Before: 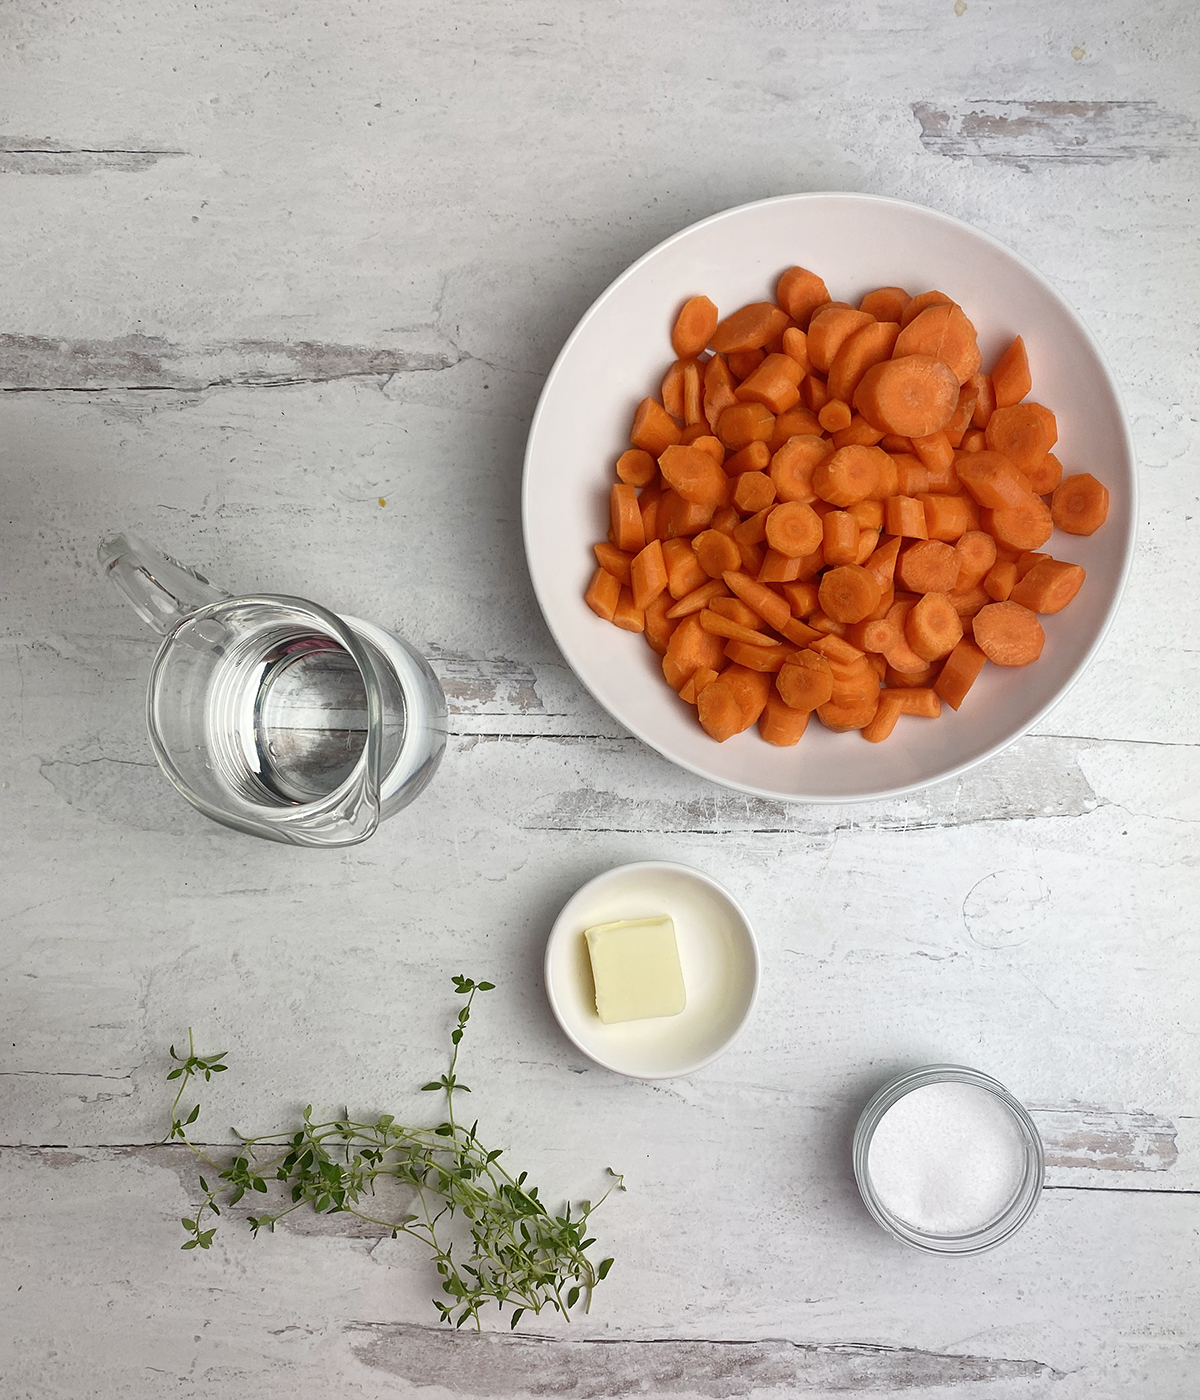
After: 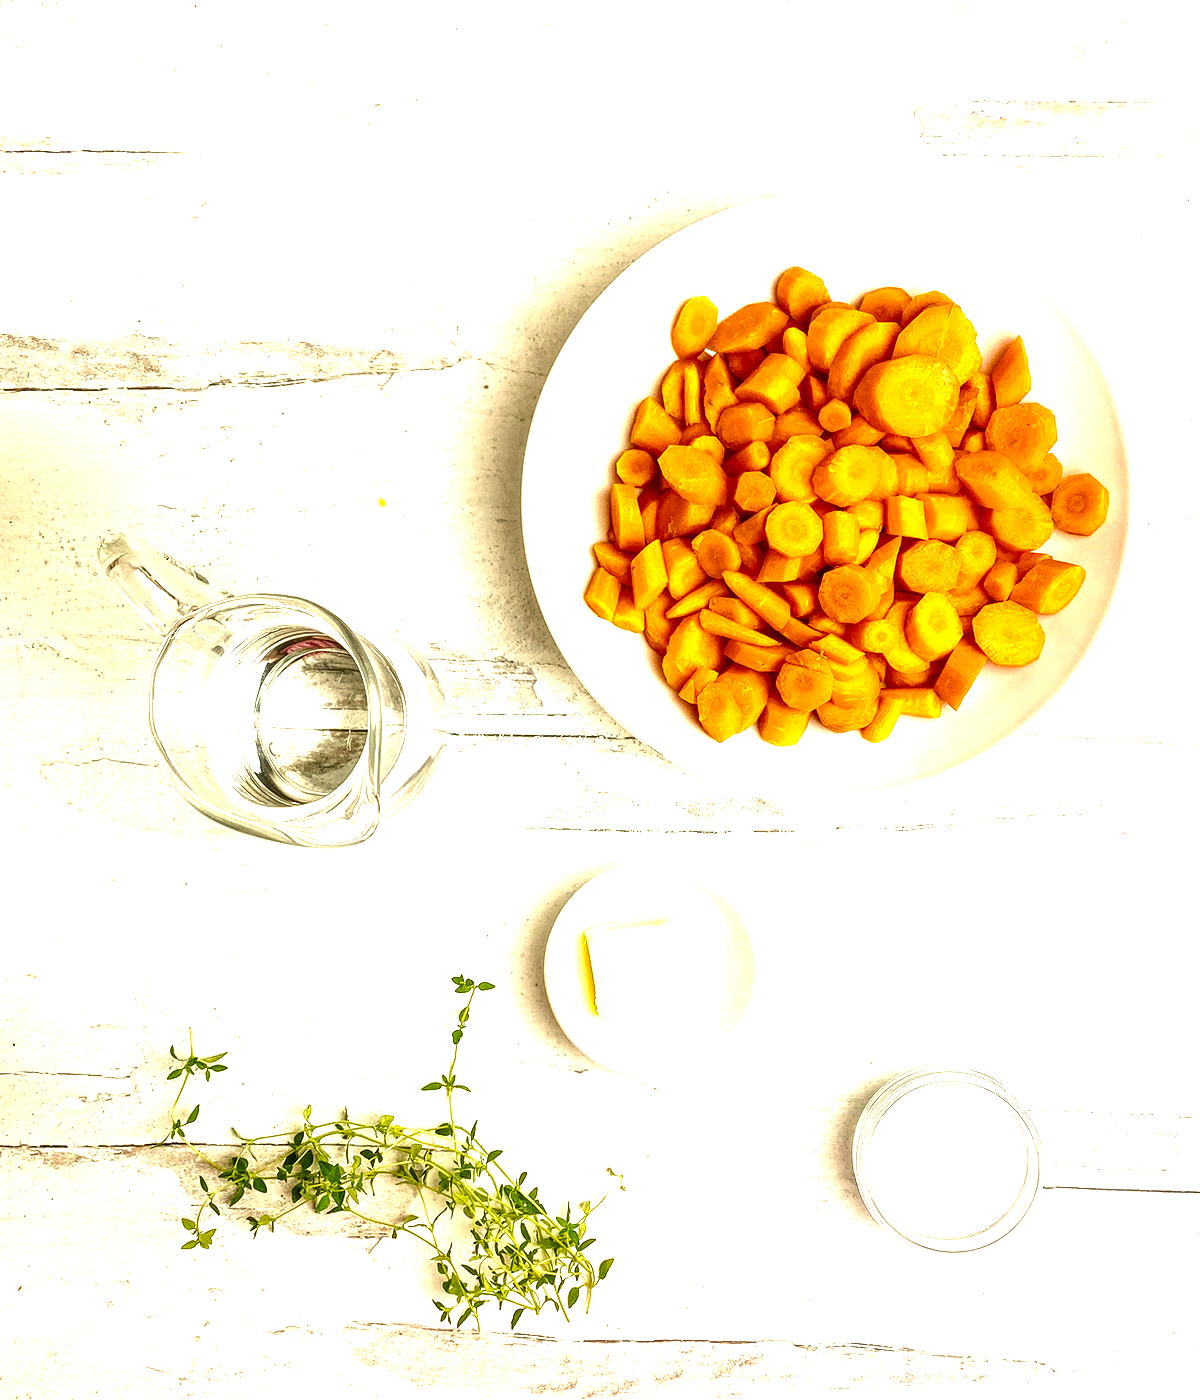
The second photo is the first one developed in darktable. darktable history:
color correction: highlights a* 0.142, highlights b* 29.15, shadows a* -0.266, shadows b* 21.82
color balance rgb: highlights gain › chroma 1.535%, highlights gain › hue 310.97°, perceptual saturation grading › global saturation 19.28%, perceptual brilliance grading › global brilliance 30.274%, perceptual brilliance grading › highlights 50.149%, perceptual brilliance grading › mid-tones 50.489%, perceptual brilliance grading › shadows -22.201%, global vibrance 9.231%
color zones: curves: ch0 [(0.068, 0.464) (0.25, 0.5) (0.48, 0.508) (0.75, 0.536) (0.886, 0.476) (0.967, 0.456)]; ch1 [(0.066, 0.456) (0.25, 0.5) (0.616, 0.508) (0.746, 0.56) (0.934, 0.444)]
local contrast: highlights 60%, shadows 60%, detail 160%
tone curve: curves: ch0 [(0, 0) (0.003, 0.004) (0.011, 0.015) (0.025, 0.033) (0.044, 0.059) (0.069, 0.092) (0.1, 0.132) (0.136, 0.18) (0.177, 0.235) (0.224, 0.297) (0.277, 0.366) (0.335, 0.44) (0.399, 0.52) (0.468, 0.594) (0.543, 0.661) (0.623, 0.727) (0.709, 0.79) (0.801, 0.86) (0.898, 0.928) (1, 1)], preserve colors none
